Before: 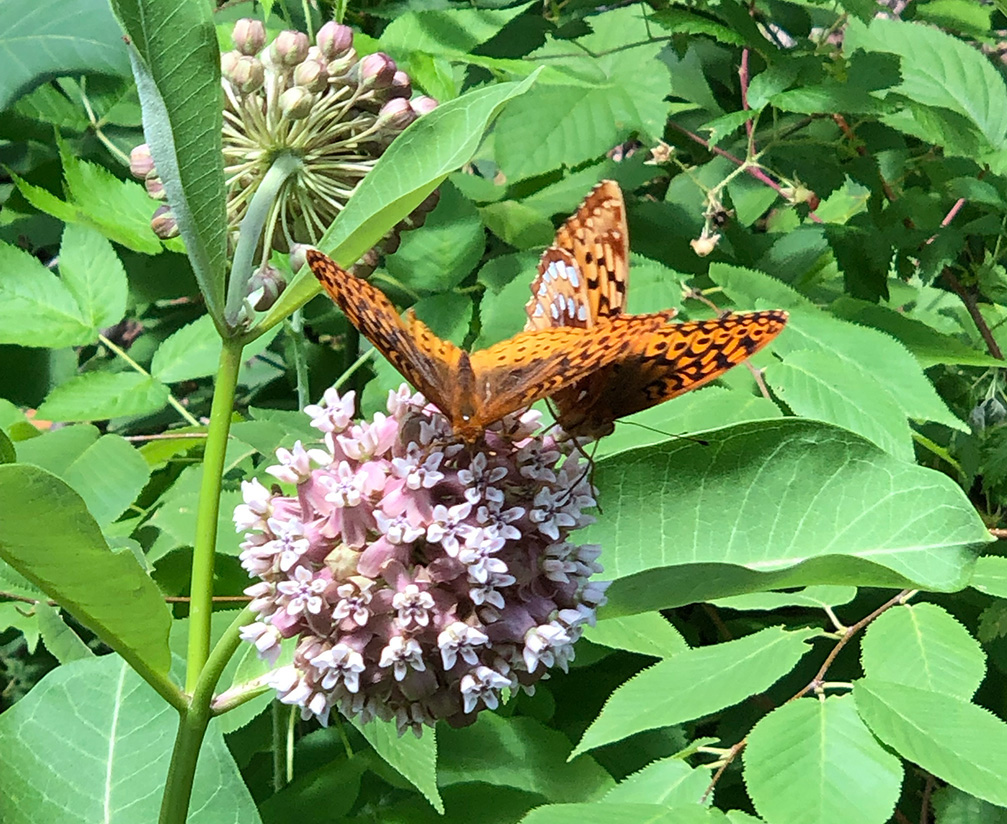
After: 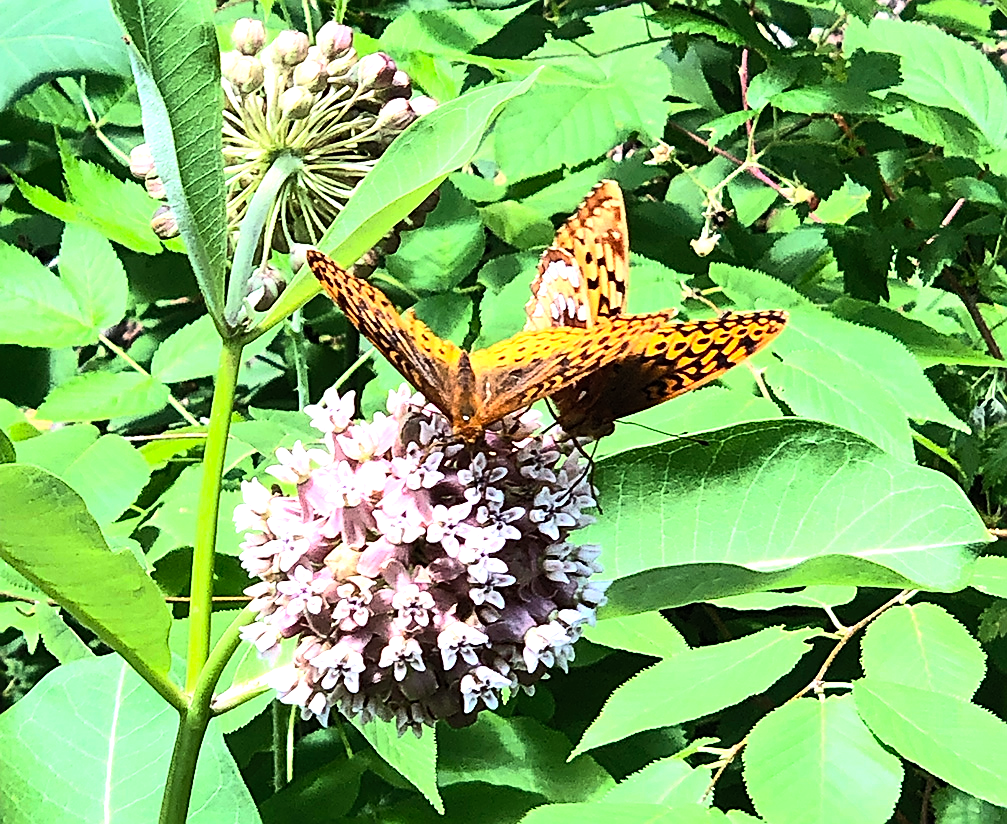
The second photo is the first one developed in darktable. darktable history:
sharpen: on, module defaults
tone equalizer: -8 EV -1.08 EV, -7 EV -1.01 EV, -6 EV -0.867 EV, -5 EV -0.578 EV, -3 EV 0.578 EV, -2 EV 0.867 EV, -1 EV 1.01 EV, +0 EV 1.08 EV, edges refinement/feathering 500, mask exposure compensation -1.57 EV, preserve details no
contrast brightness saturation: contrast 0.2, brightness 0.15, saturation 0.14
